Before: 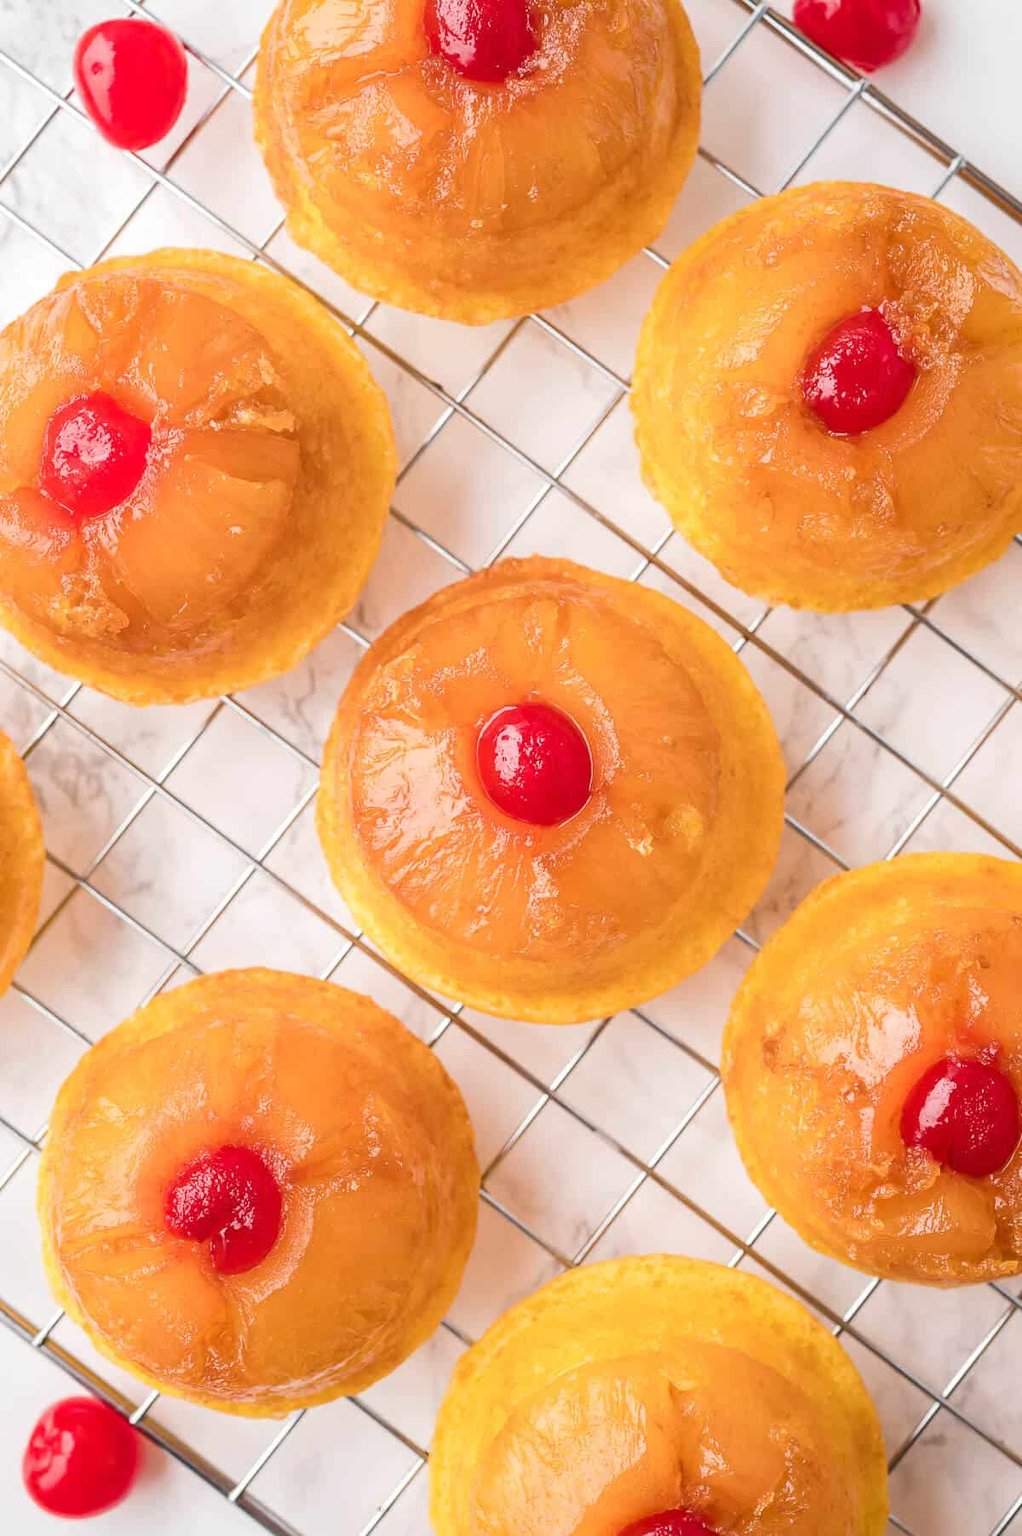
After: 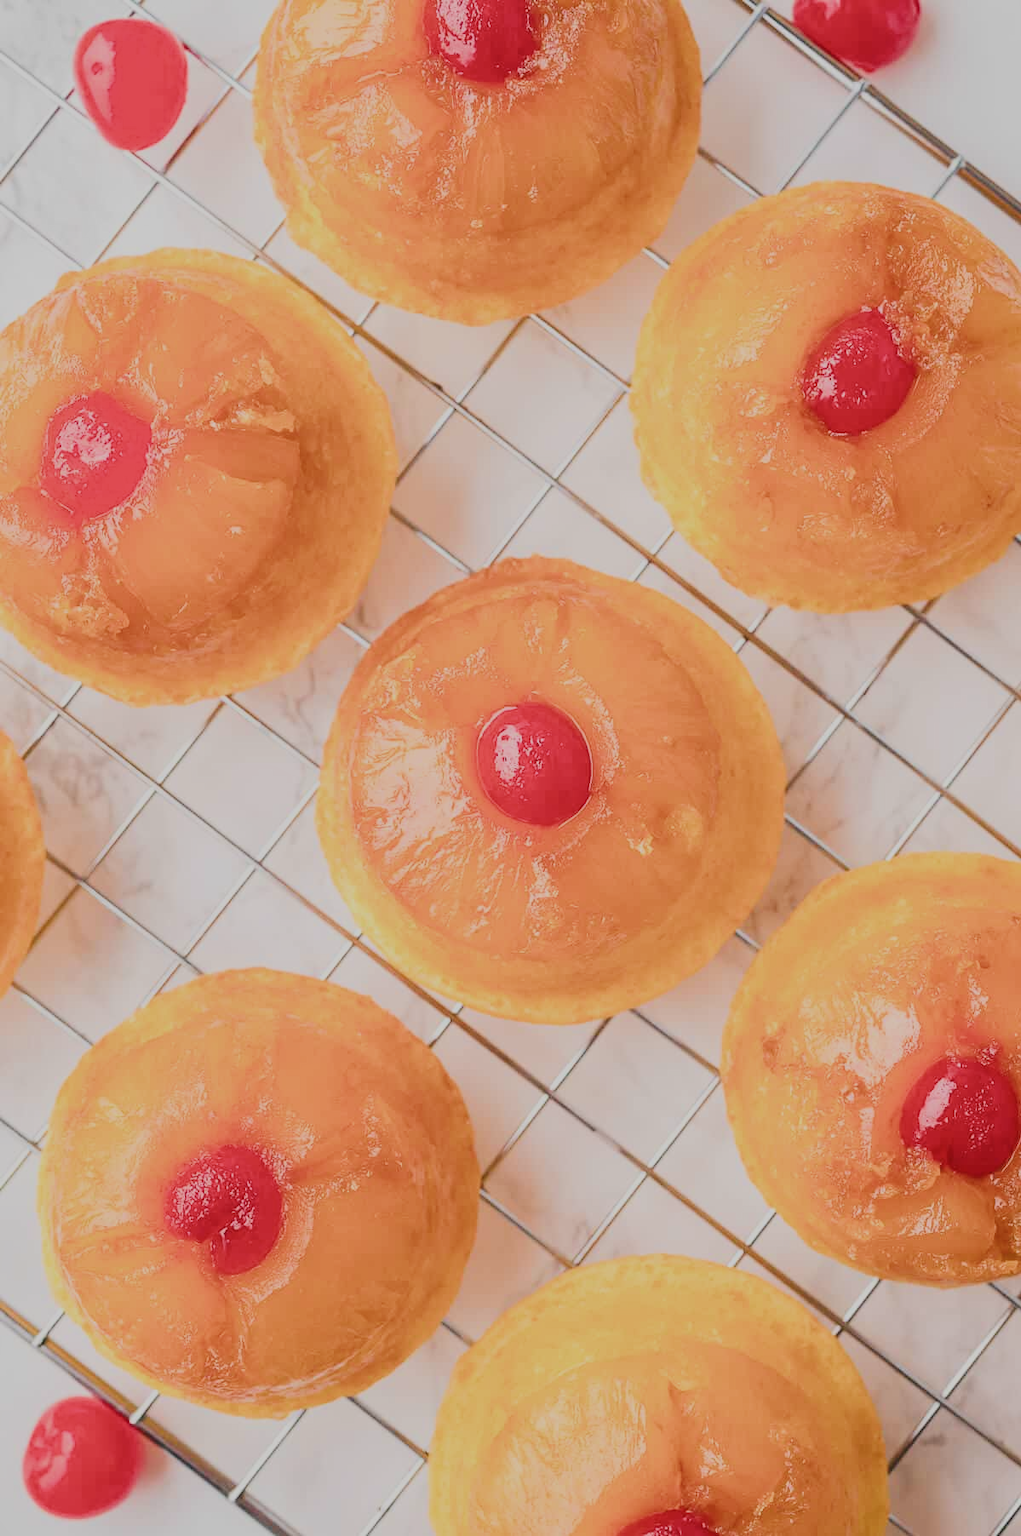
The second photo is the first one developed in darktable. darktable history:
shadows and highlights: shadows 20.72, highlights -19.69, soften with gaussian
filmic rgb: black relative exposure -7.27 EV, white relative exposure 5.09 EV, hardness 3.19, color science v5 (2021), iterations of high-quality reconstruction 0, contrast in shadows safe, contrast in highlights safe
